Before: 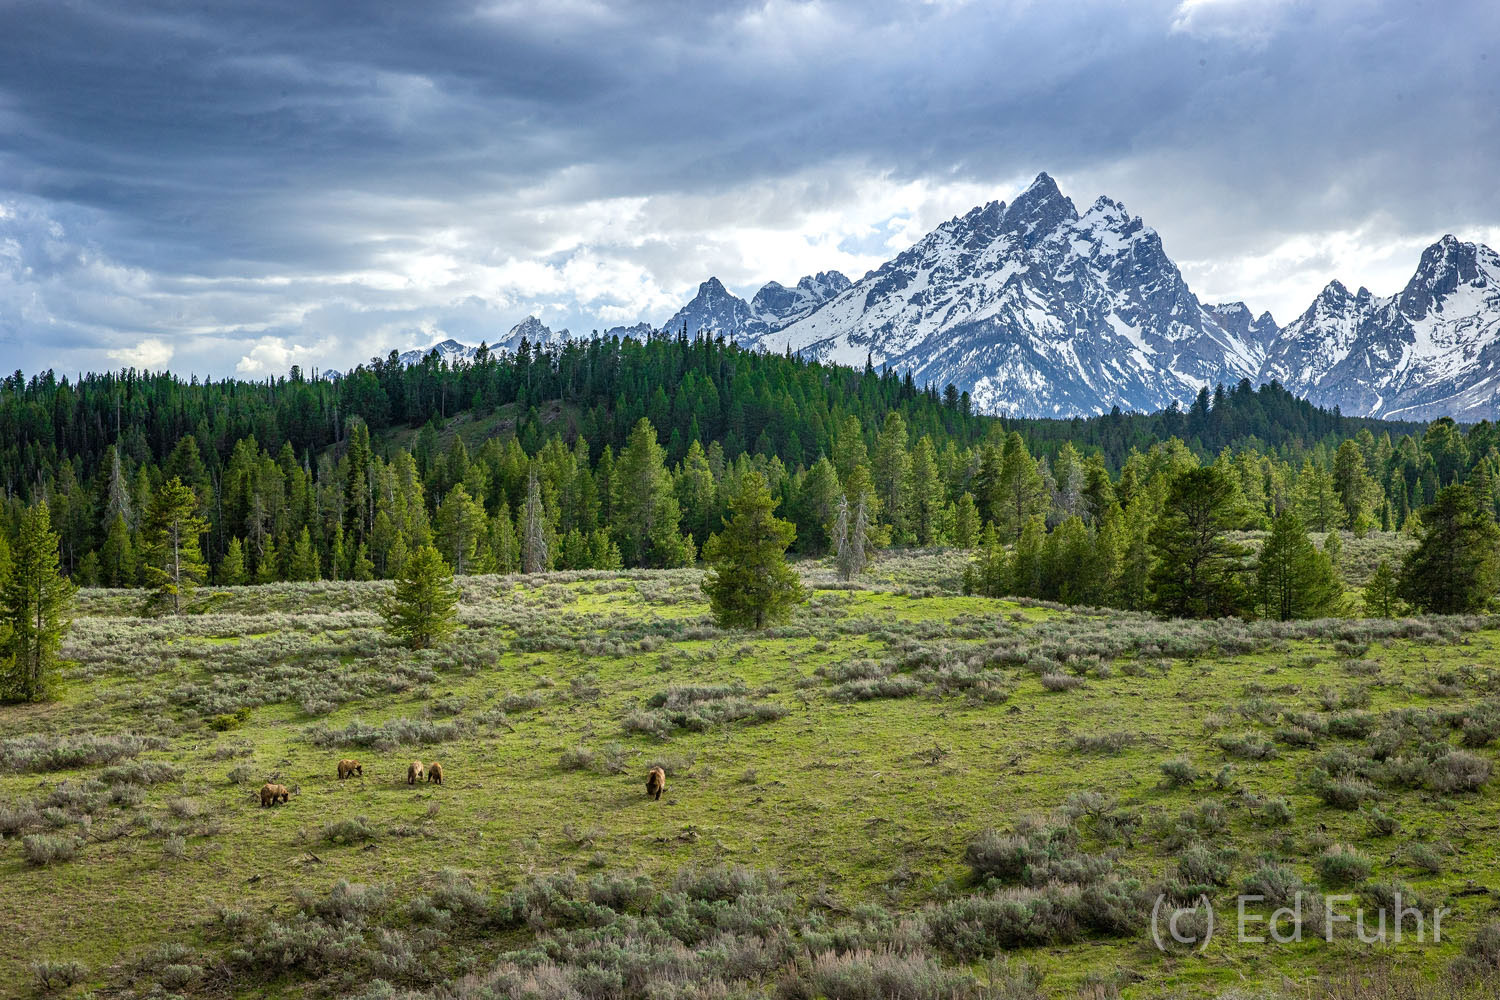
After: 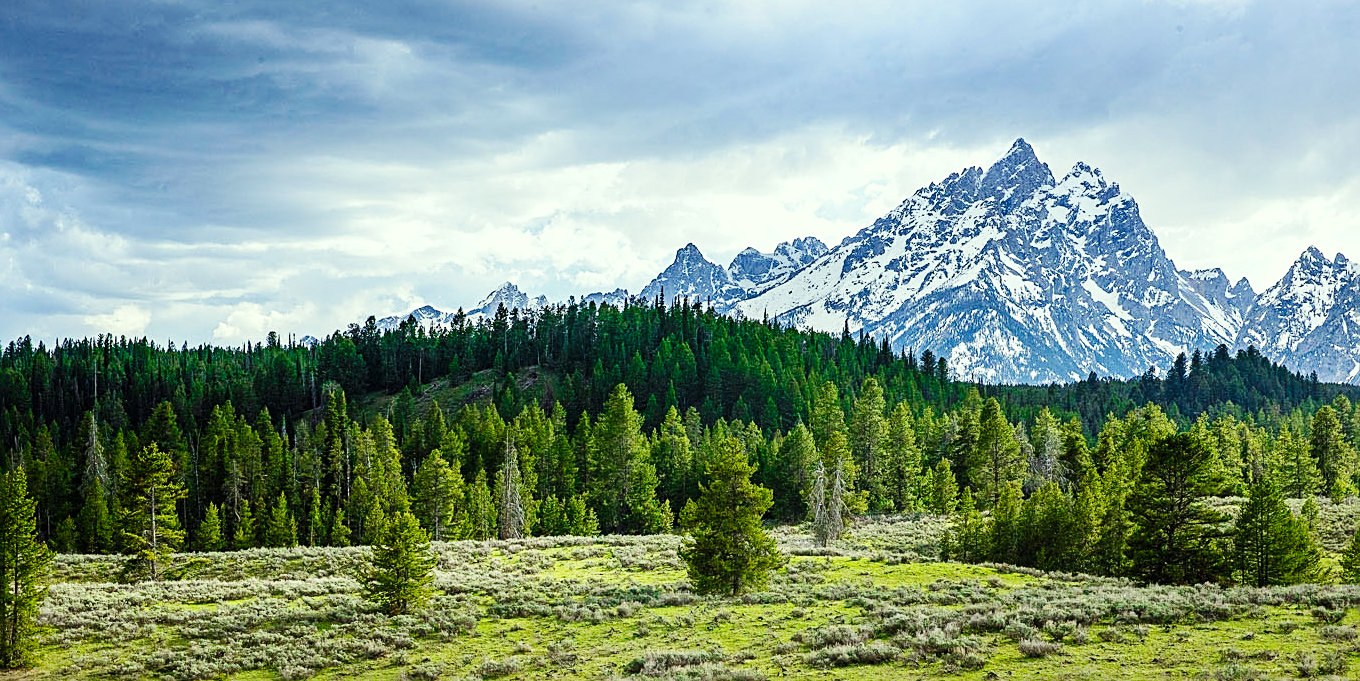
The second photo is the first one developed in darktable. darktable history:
sharpen: on, module defaults
shadows and highlights: shadows -70.26, highlights 36.69, soften with gaussian
color correction: highlights a* -4.79, highlights b* 5.06, saturation 0.967
crop: left 1.533%, top 3.452%, right 7.621%, bottom 28.439%
base curve: curves: ch0 [(0, 0) (0.036, 0.025) (0.121, 0.166) (0.206, 0.329) (0.605, 0.79) (1, 1)], preserve colors none
